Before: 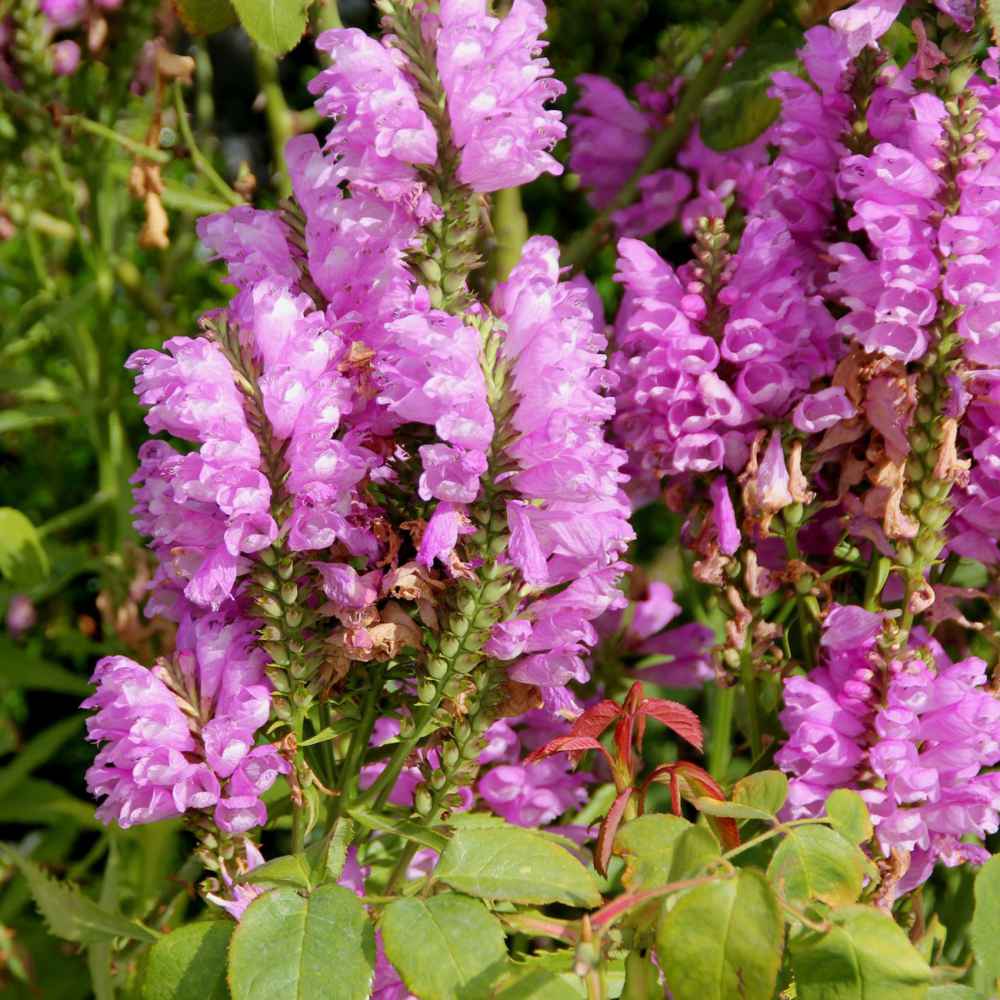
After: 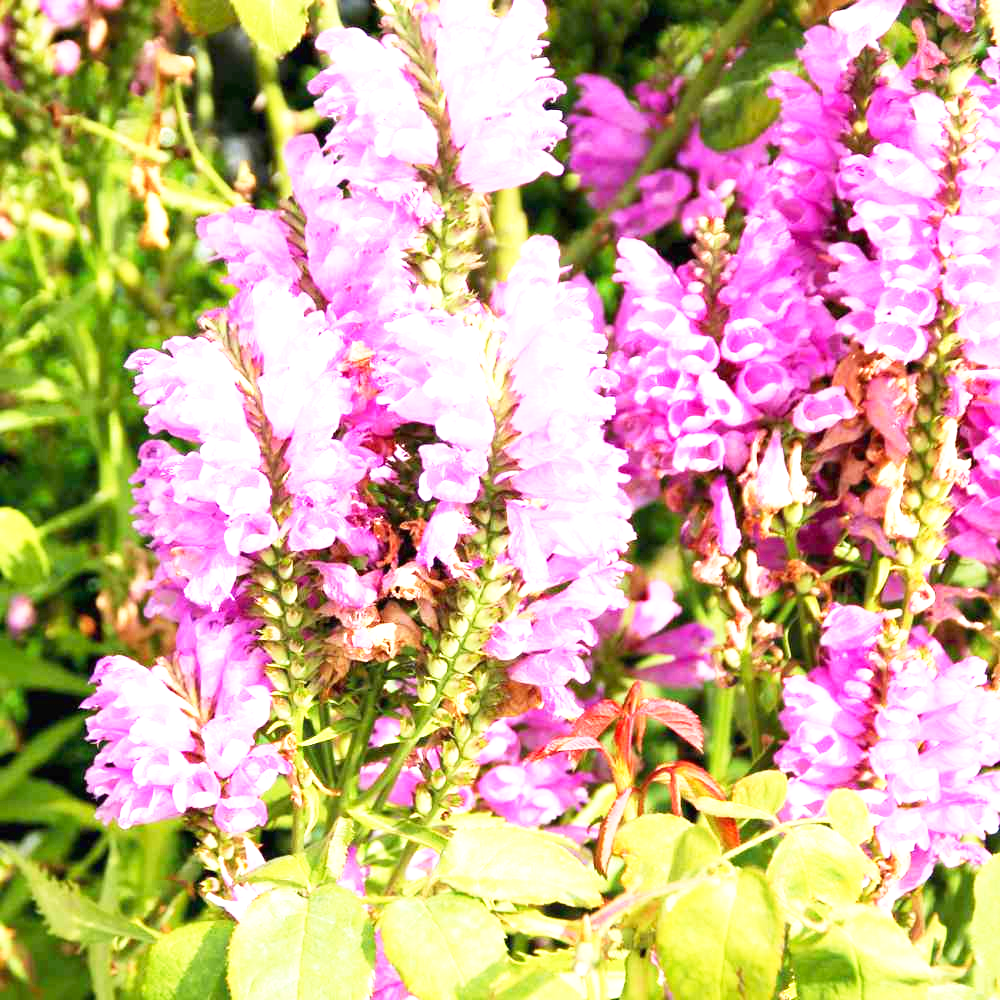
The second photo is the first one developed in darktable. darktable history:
base curve: curves: ch0 [(0, 0) (0.579, 0.807) (1, 1)], preserve colors none
exposure: black level correction 0, exposure 1.45 EV, compensate exposure bias true, compensate highlight preservation false
